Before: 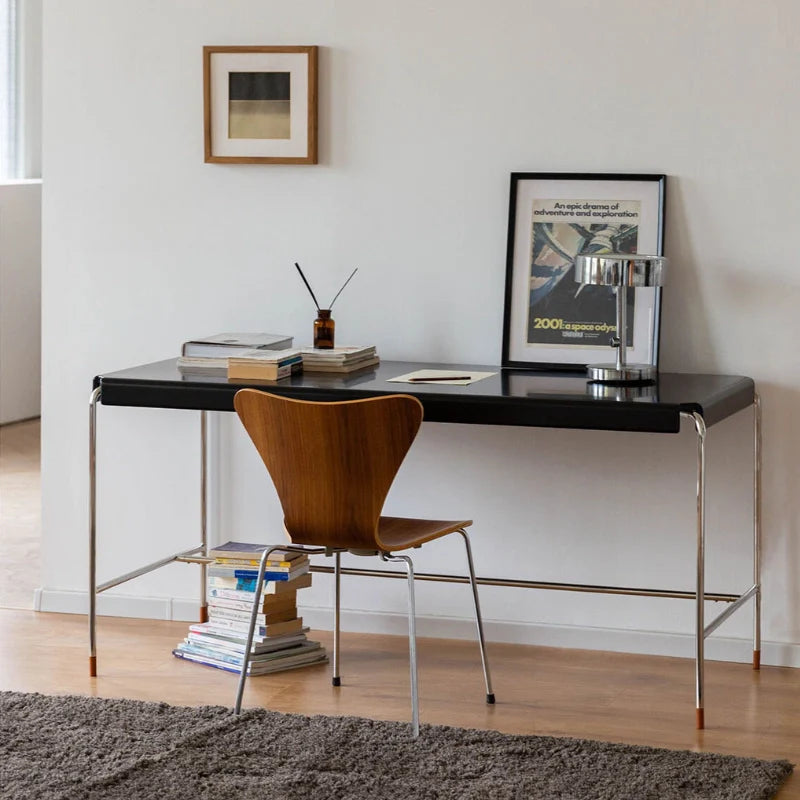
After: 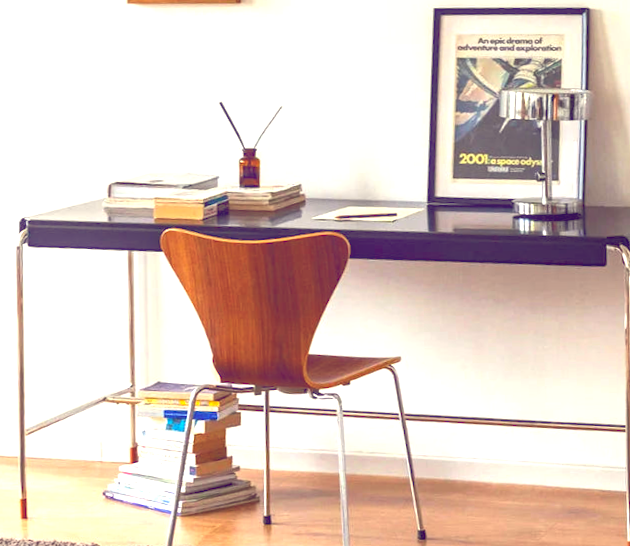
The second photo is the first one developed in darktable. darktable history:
local contrast: on, module defaults
color balance: lift [1.001, 0.997, 0.99, 1.01], gamma [1.007, 1, 0.975, 1.025], gain [1, 1.065, 1.052, 0.935], contrast 13.25%
rgb curve: curves: ch0 [(0, 0) (0.072, 0.166) (0.217, 0.293) (0.414, 0.42) (1, 1)], compensate middle gray true, preserve colors basic power
exposure: black level correction 0, exposure 1.45 EV, compensate exposure bias true, compensate highlight preservation false
crop and rotate: angle -3.37°, left 9.79%, top 20.73%, right 12.42%, bottom 11.82%
contrast brightness saturation: contrast -0.28
rotate and perspective: rotation -4.25°, automatic cropping off
